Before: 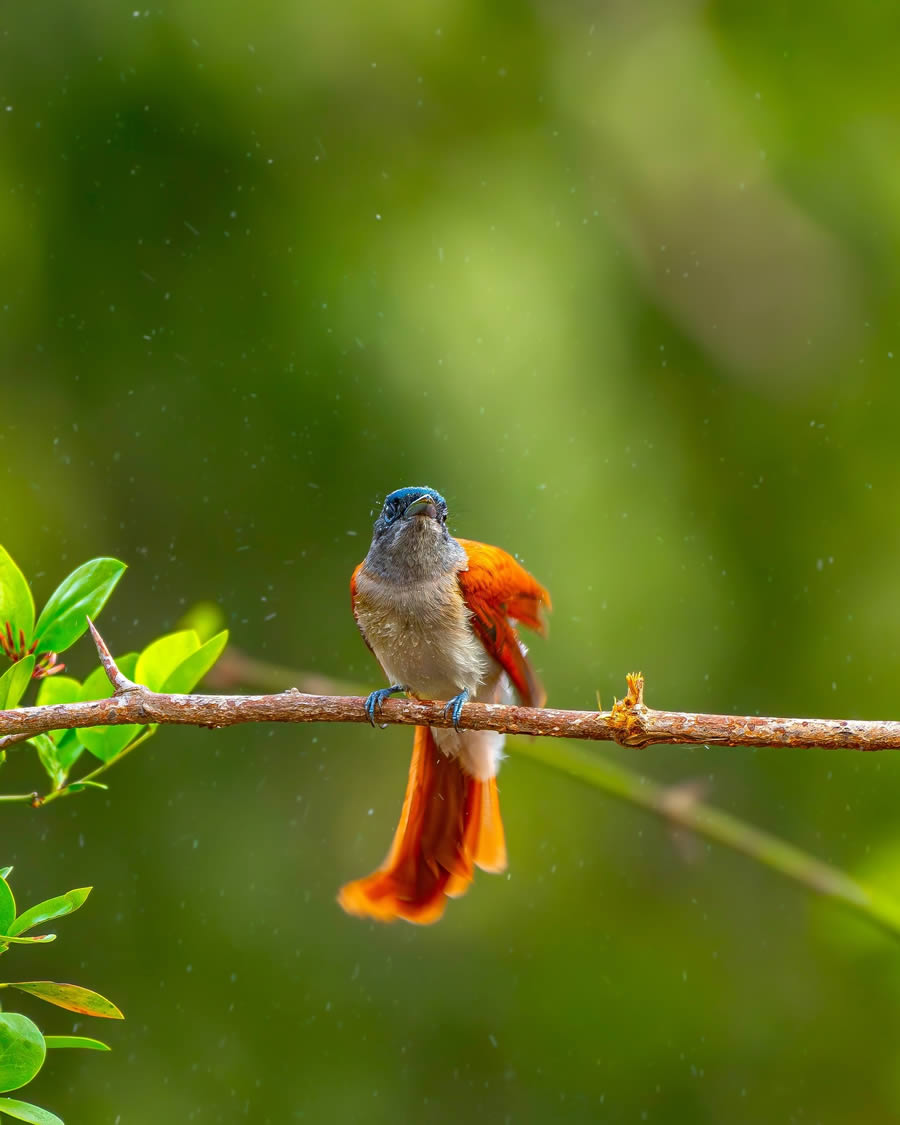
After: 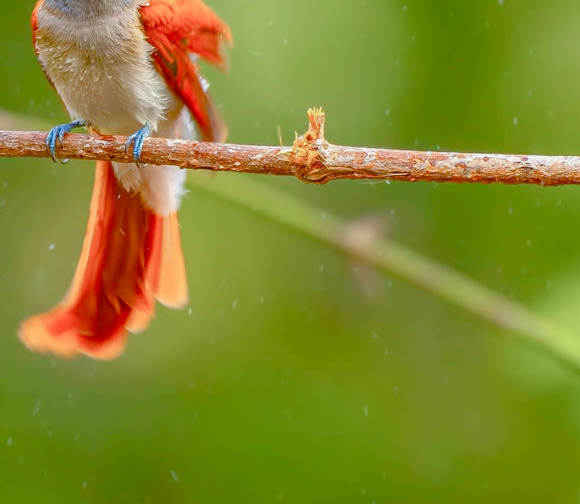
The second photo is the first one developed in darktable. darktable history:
color balance rgb: shadows lift › chroma 1%, shadows lift › hue 113°, highlights gain › chroma 0.2%, highlights gain › hue 333°, perceptual saturation grading › global saturation 20%, perceptual saturation grading › highlights -50%, perceptual saturation grading › shadows 25%, contrast -30%
exposure: black level correction 0, exposure 0.877 EV, compensate exposure bias true, compensate highlight preservation false
white balance: red 0.988, blue 1.017
crop and rotate: left 35.509%, top 50.238%, bottom 4.934%
